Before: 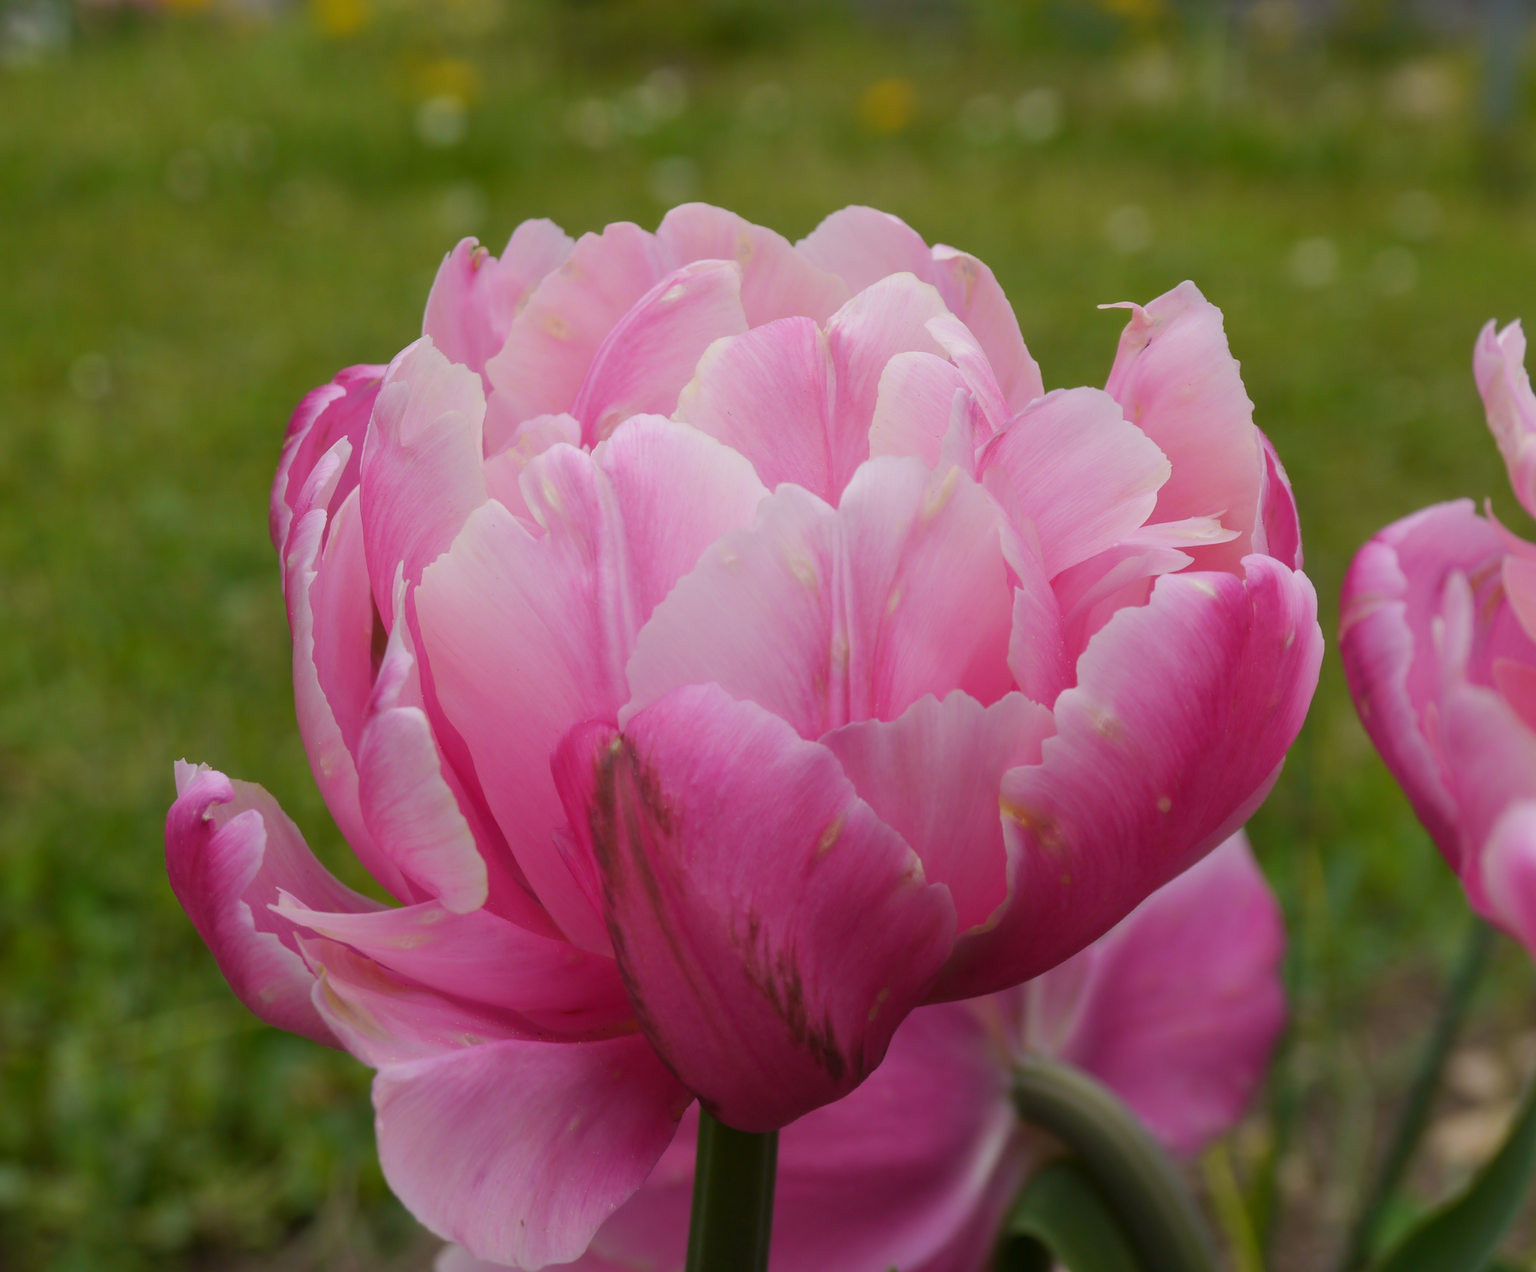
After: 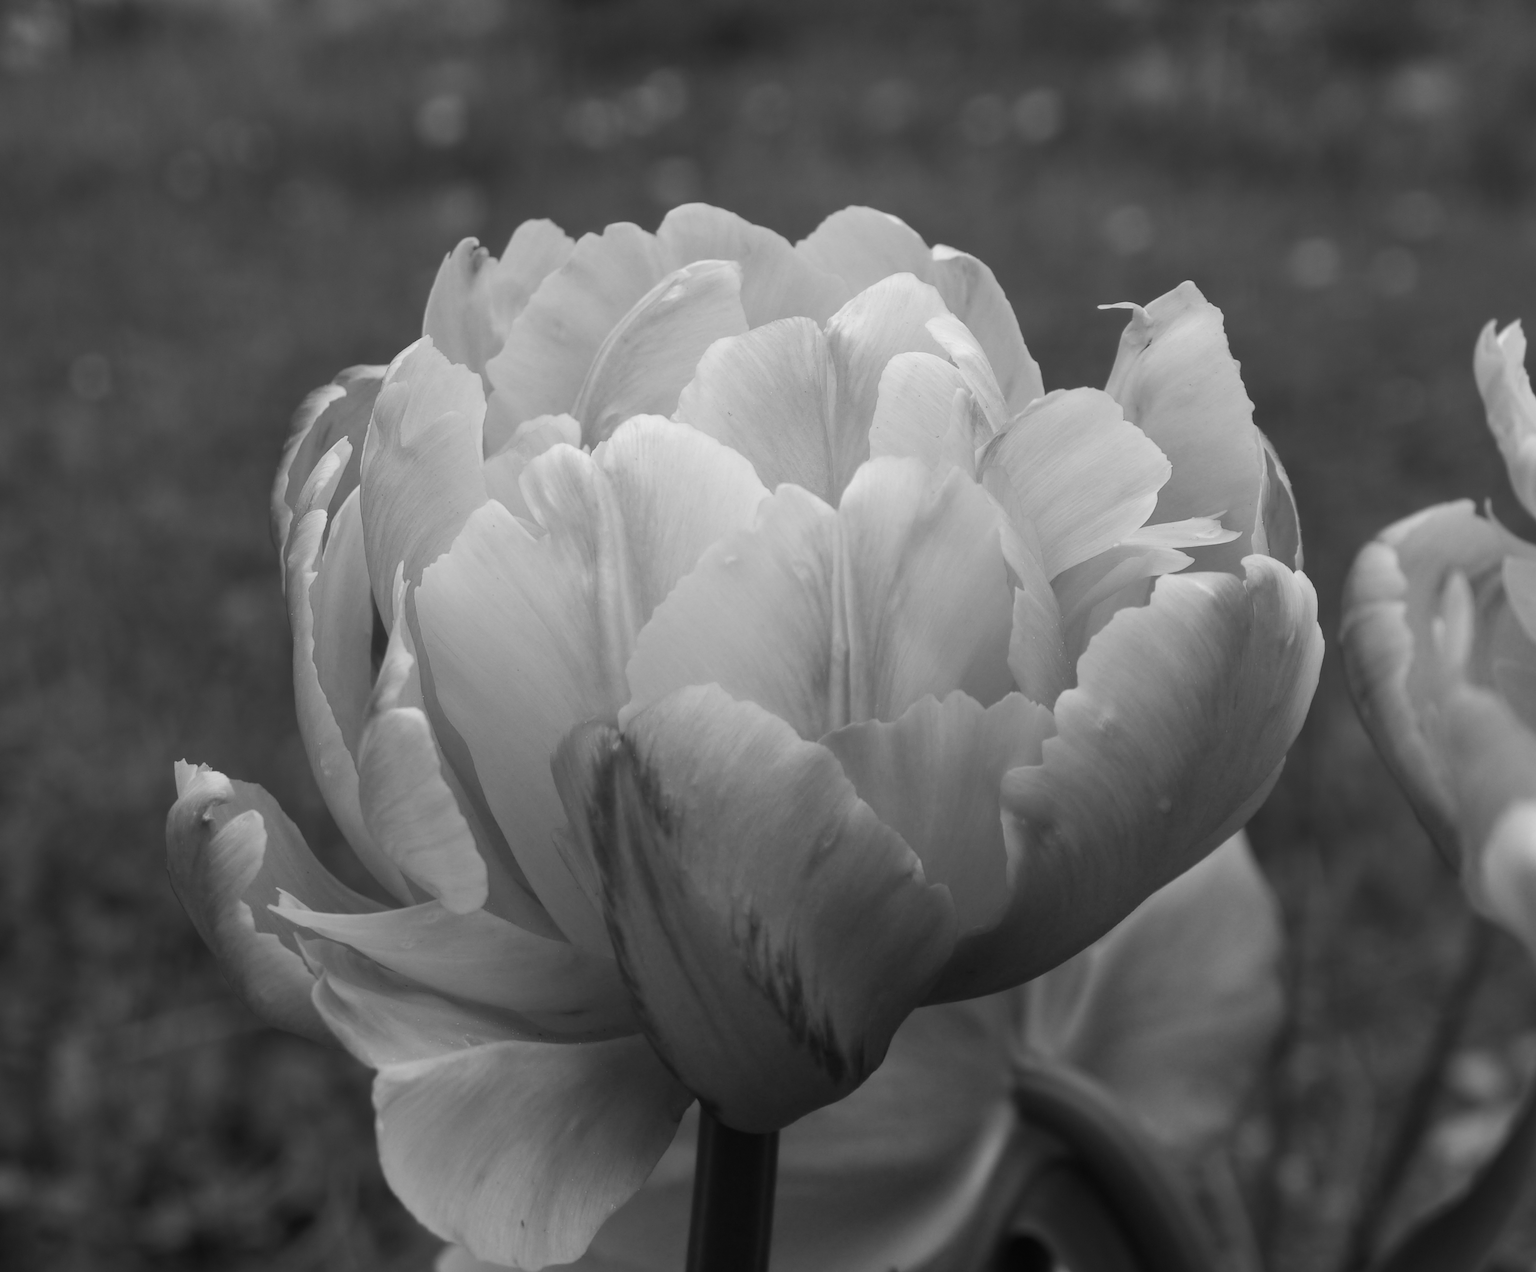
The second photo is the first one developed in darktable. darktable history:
color calibration: output gray [0.21, 0.42, 0.37, 0], gray › normalize channels true, illuminant same as pipeline (D50), adaptation XYZ, x 0.346, y 0.359, gamut compression 0
color balance rgb: perceptual saturation grading › highlights -29.58%, perceptual saturation grading › mid-tones 29.47%, perceptual saturation grading › shadows 59.73%, perceptual brilliance grading › global brilliance -17.79%, perceptual brilliance grading › highlights 28.73%, global vibrance 15.44%
